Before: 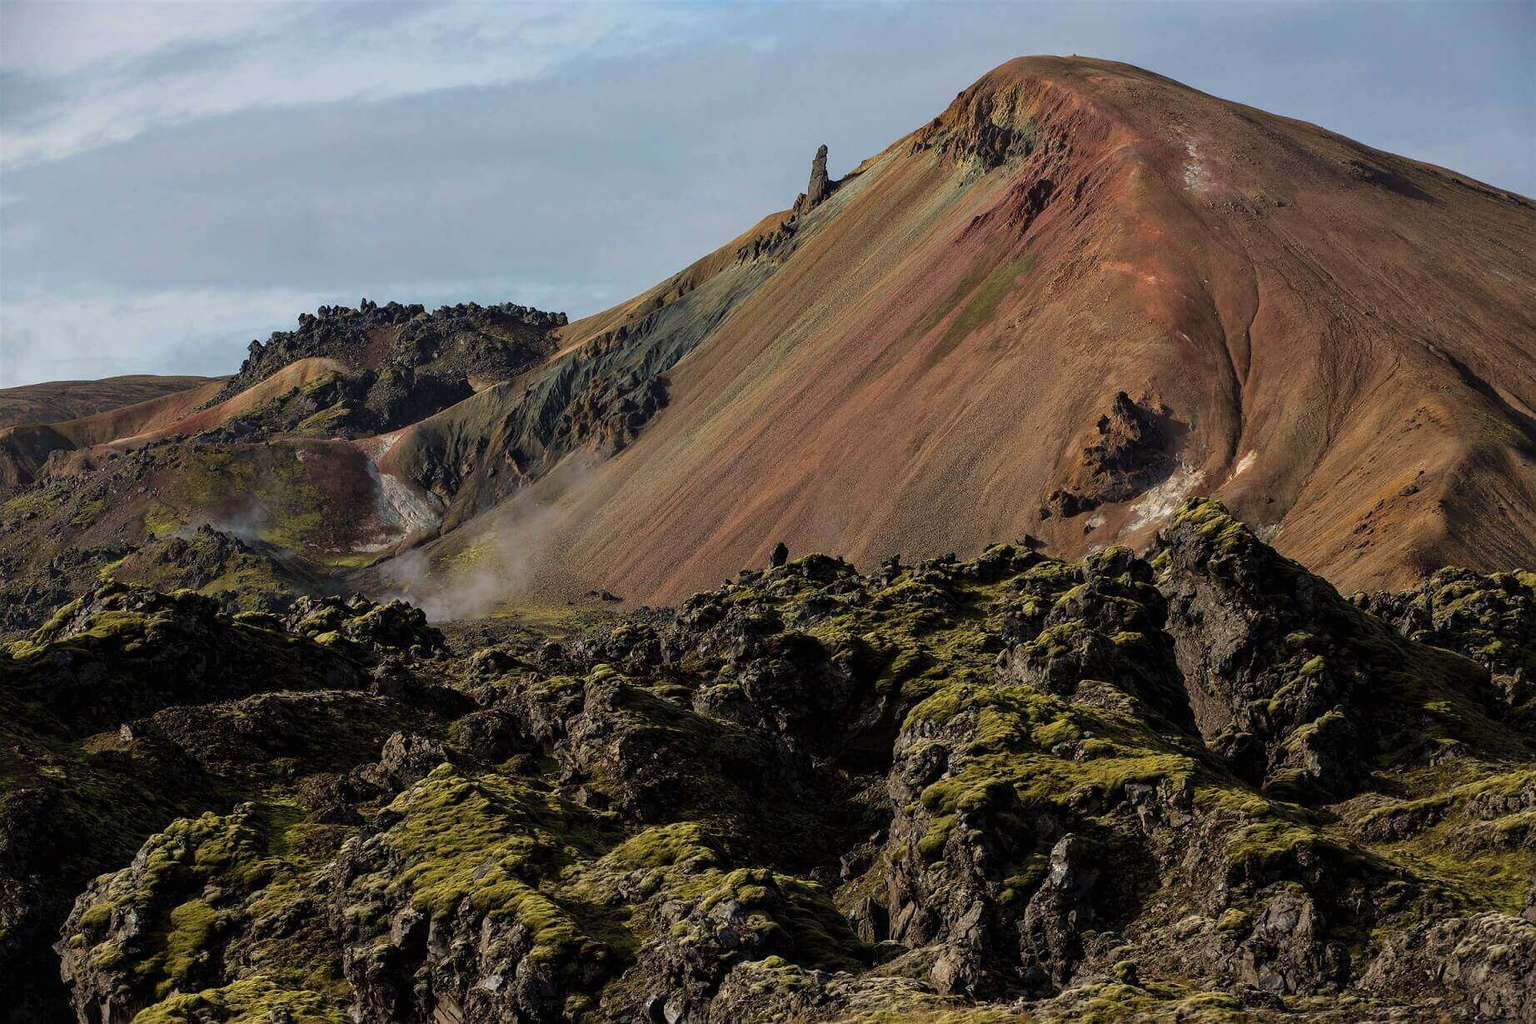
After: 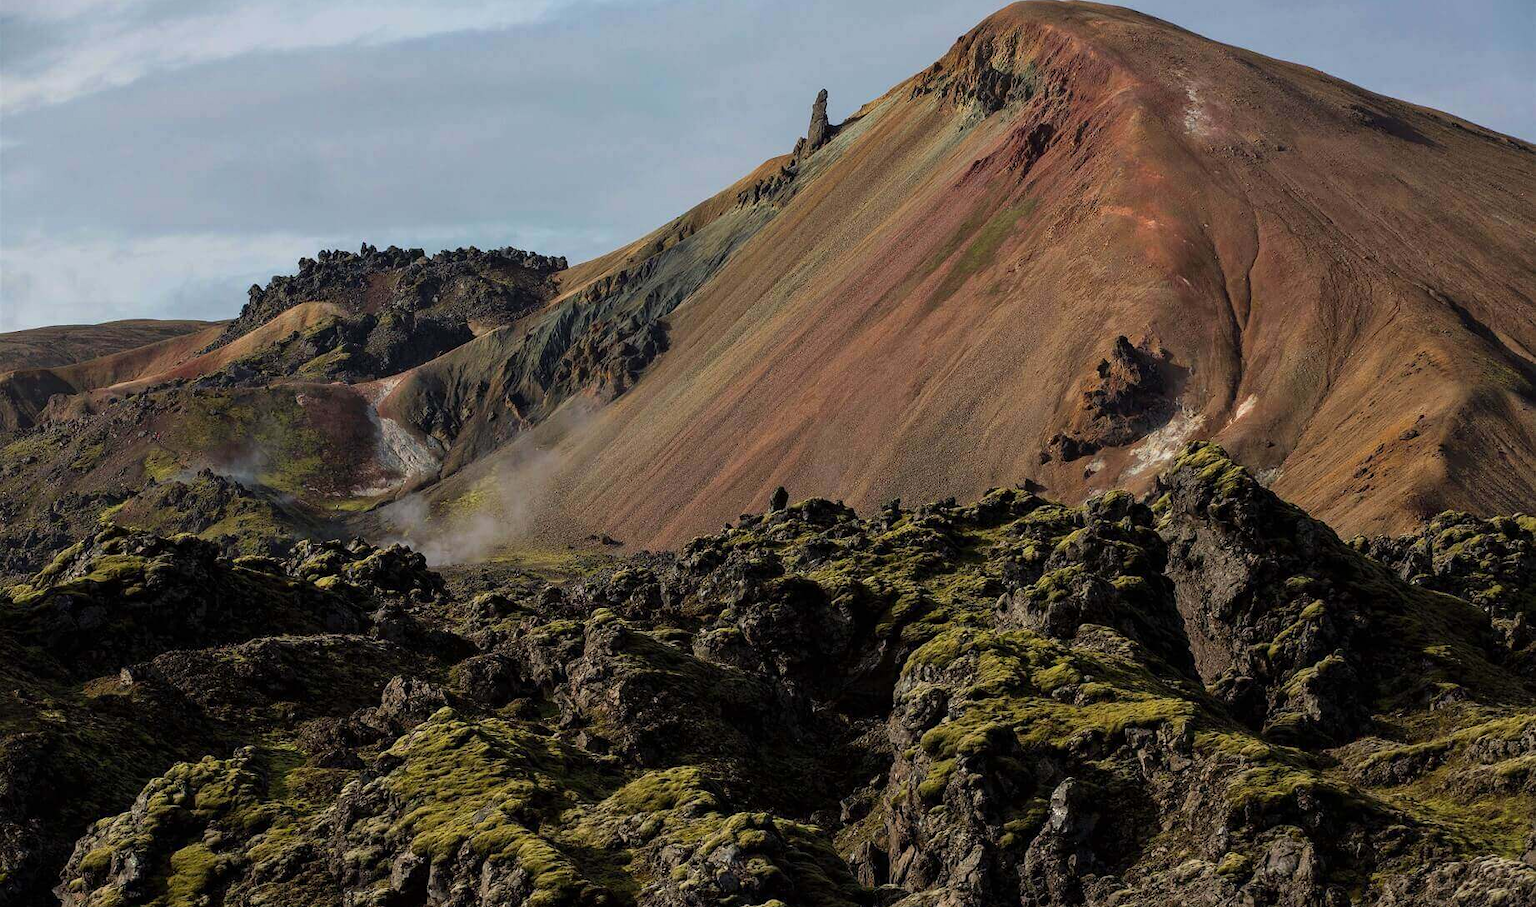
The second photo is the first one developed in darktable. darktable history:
tone equalizer: edges refinement/feathering 500, mask exposure compensation -1.57 EV, preserve details no
crop and rotate: top 5.455%, bottom 5.918%
